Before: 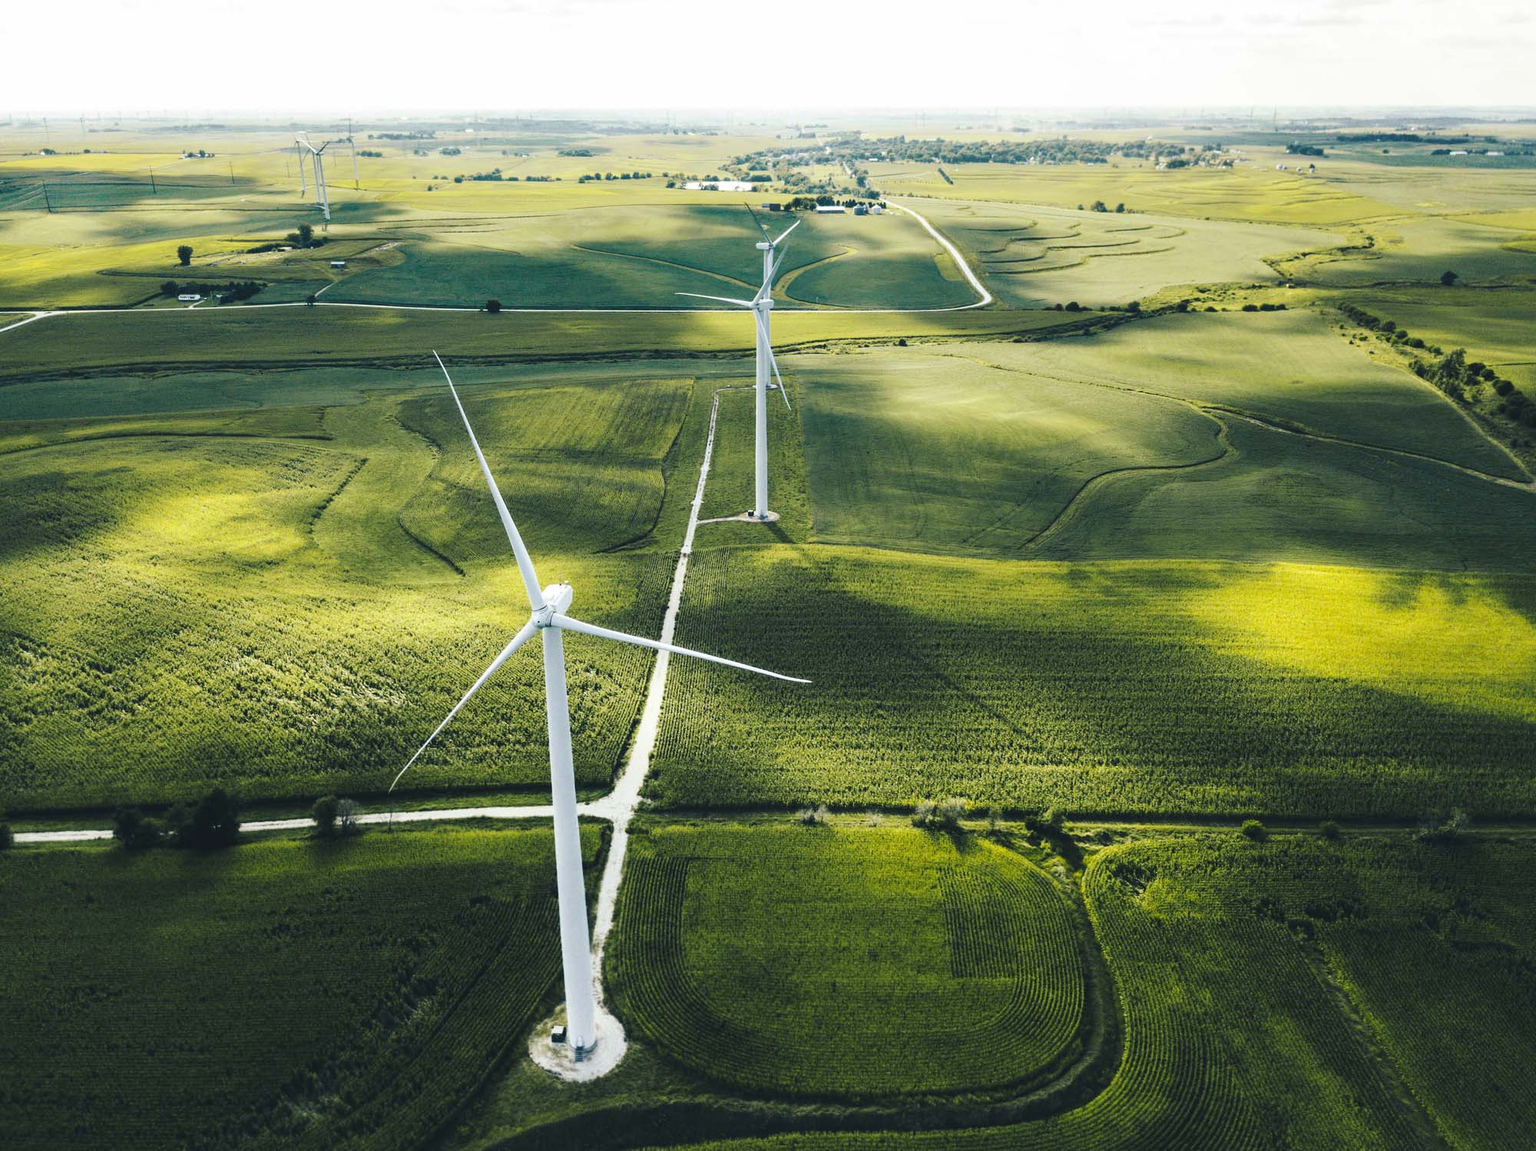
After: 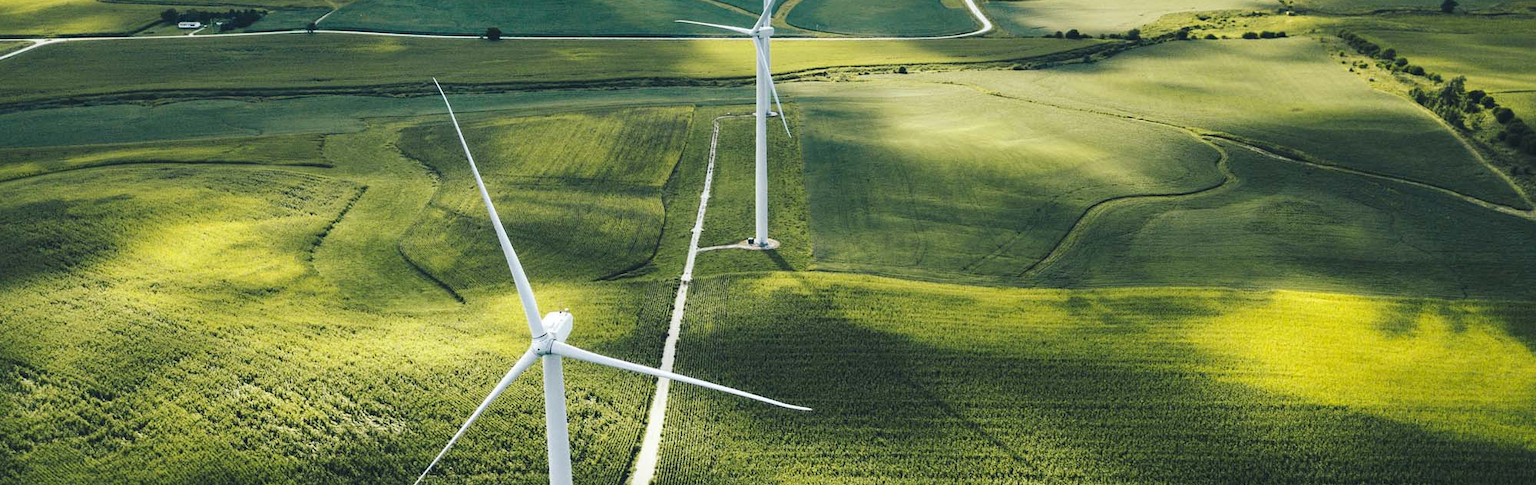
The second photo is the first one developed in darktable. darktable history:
crop and rotate: top 23.709%, bottom 34.089%
